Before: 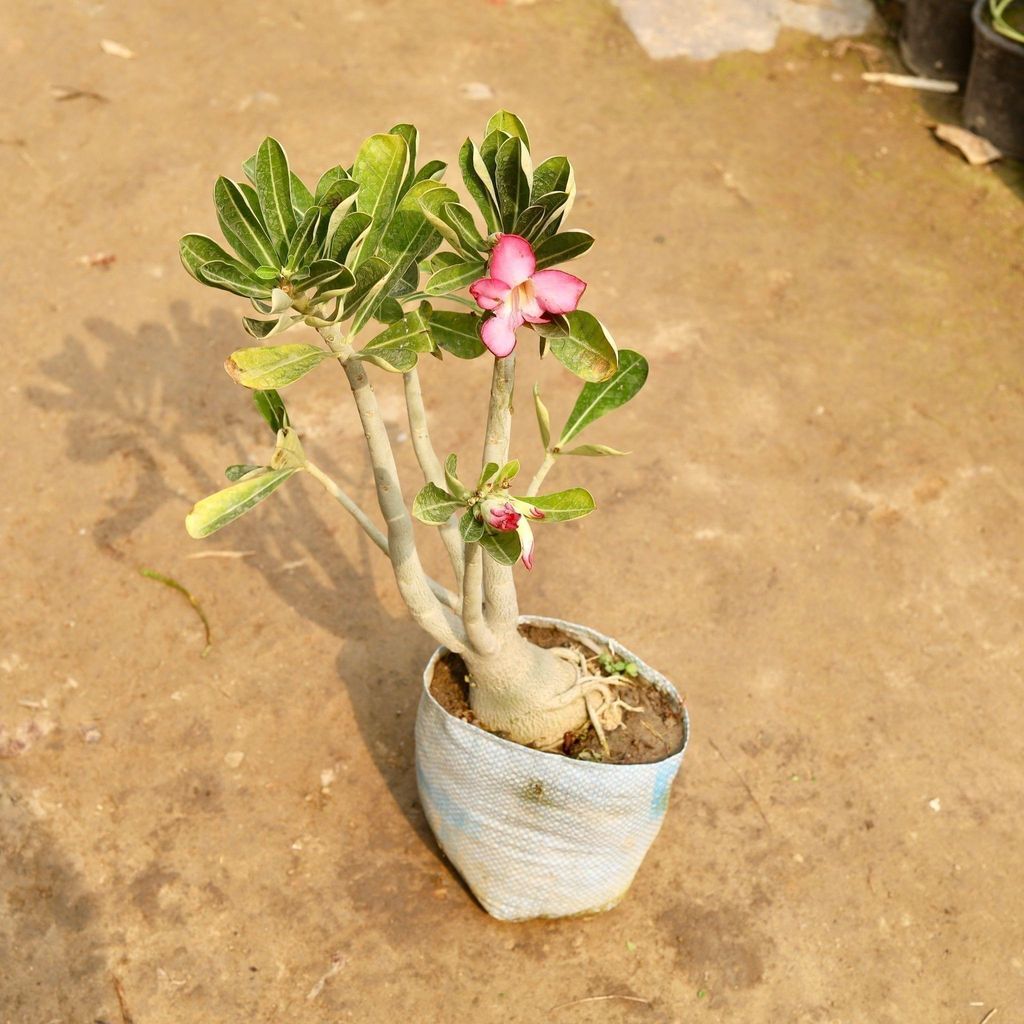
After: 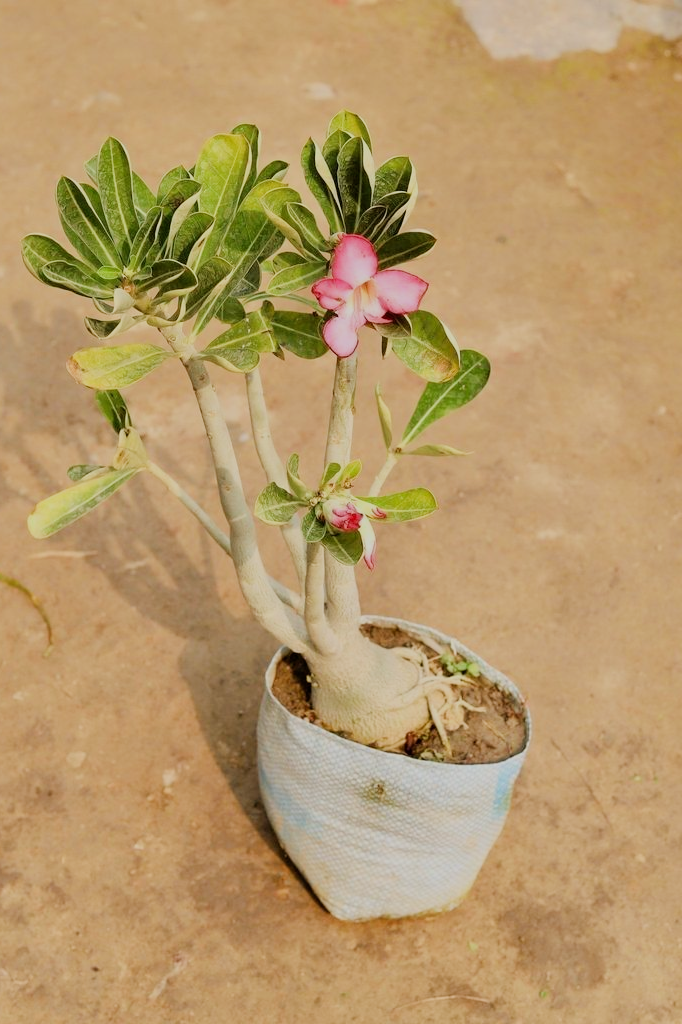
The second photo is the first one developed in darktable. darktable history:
crop and rotate: left 15.466%, right 17.923%
tone equalizer: on, module defaults
filmic rgb: black relative exposure -6.94 EV, white relative exposure 5.64 EV, hardness 2.85
